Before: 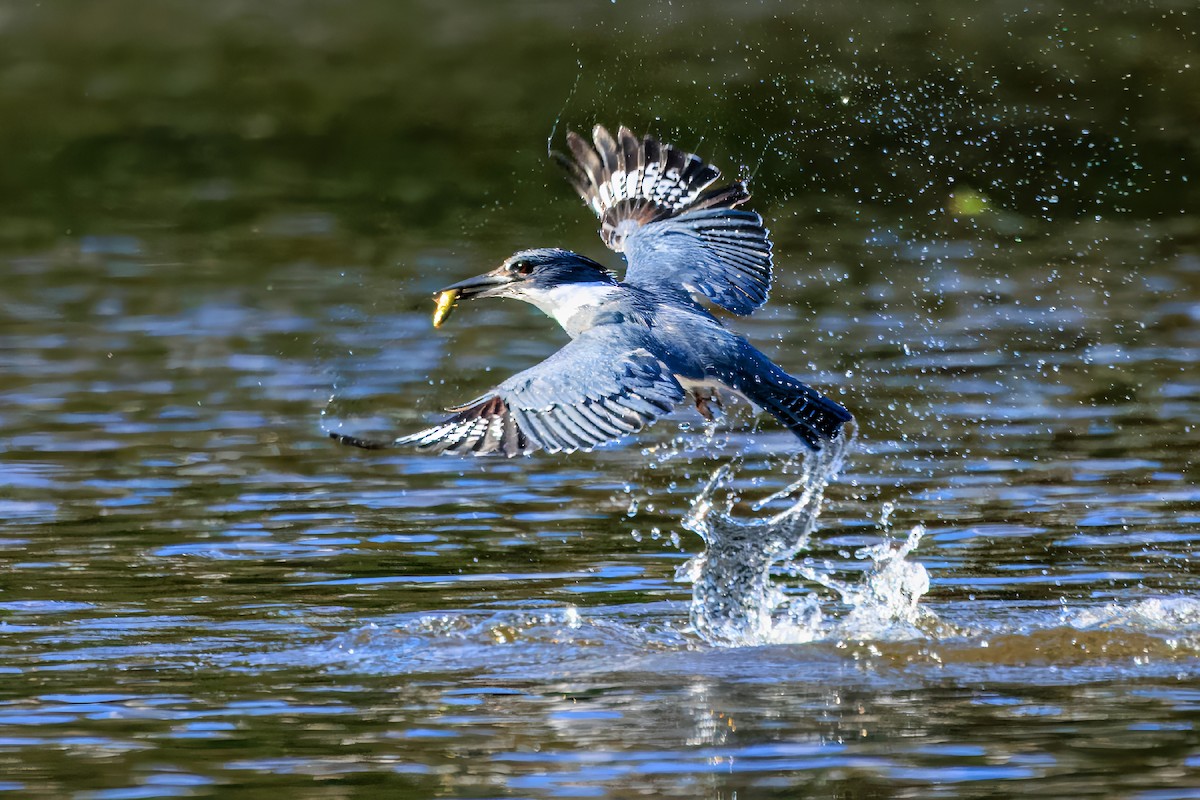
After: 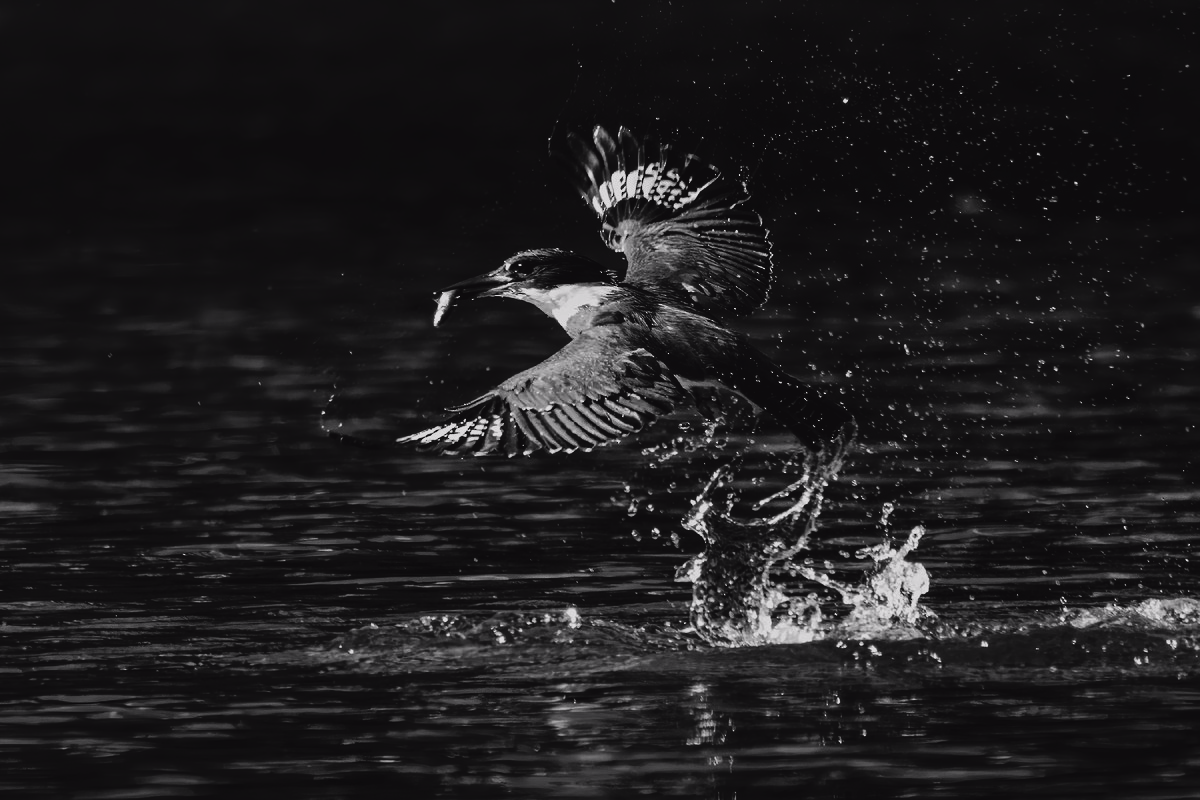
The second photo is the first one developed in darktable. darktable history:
contrast brightness saturation: contrast -0.03, brightness -0.584, saturation -0.997
tone curve: curves: ch0 [(0, 0.031) (0.139, 0.084) (0.311, 0.278) (0.495, 0.544) (0.718, 0.816) (0.841, 0.909) (1, 0.967)]; ch1 [(0, 0) (0.272, 0.249) (0.388, 0.385) (0.469, 0.456) (0.495, 0.497) (0.538, 0.545) (0.578, 0.595) (0.707, 0.778) (1, 1)]; ch2 [(0, 0) (0.125, 0.089) (0.353, 0.329) (0.443, 0.408) (0.502, 0.499) (0.557, 0.531) (0.608, 0.631) (1, 1)], color space Lab, independent channels, preserve colors none
exposure: exposure -0.334 EV, compensate exposure bias true, compensate highlight preservation false
